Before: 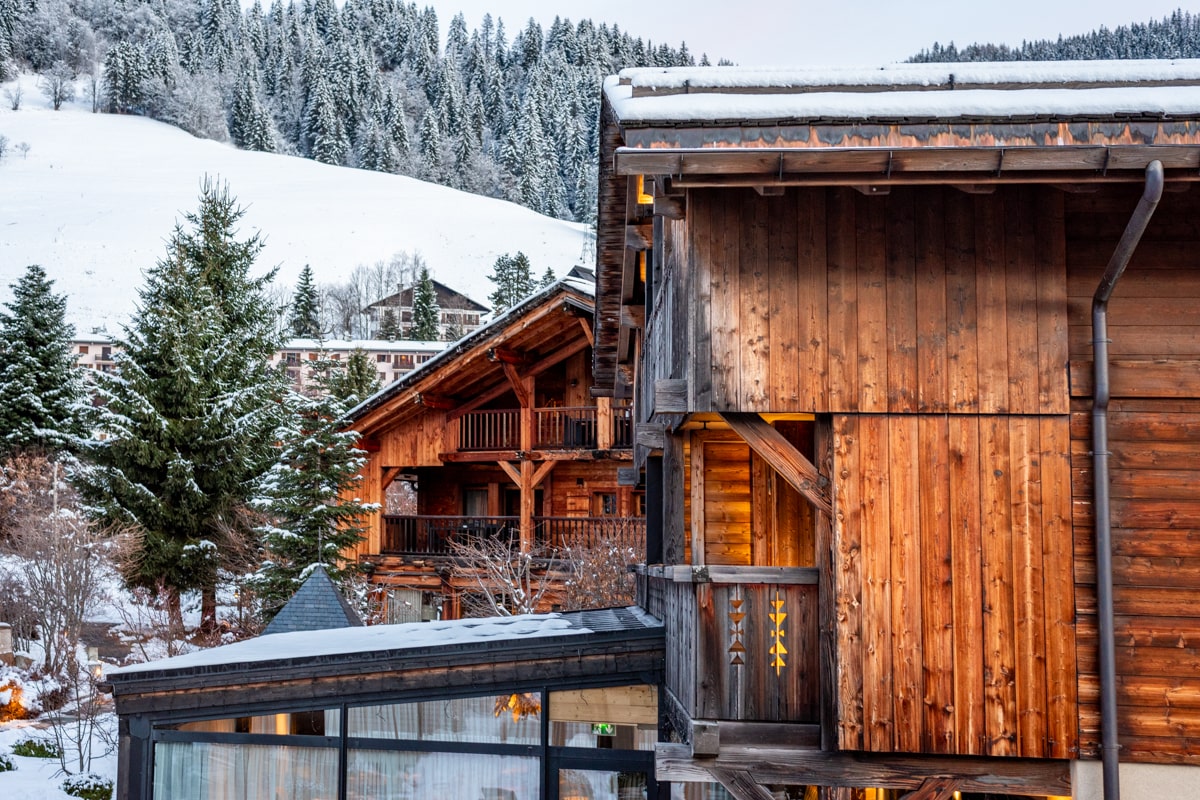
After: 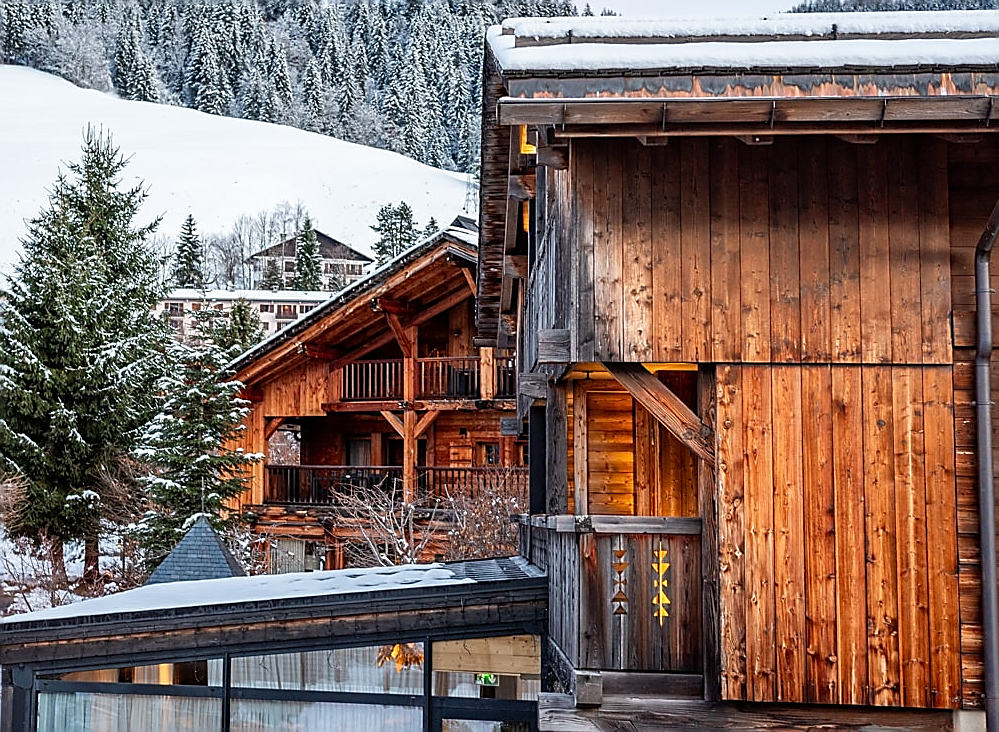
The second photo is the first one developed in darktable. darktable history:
sharpen: radius 1.41, amount 1.259, threshold 0.704
exposure: compensate exposure bias true, compensate highlight preservation false
crop: left 9.779%, top 6.286%, right 6.968%, bottom 2.165%
